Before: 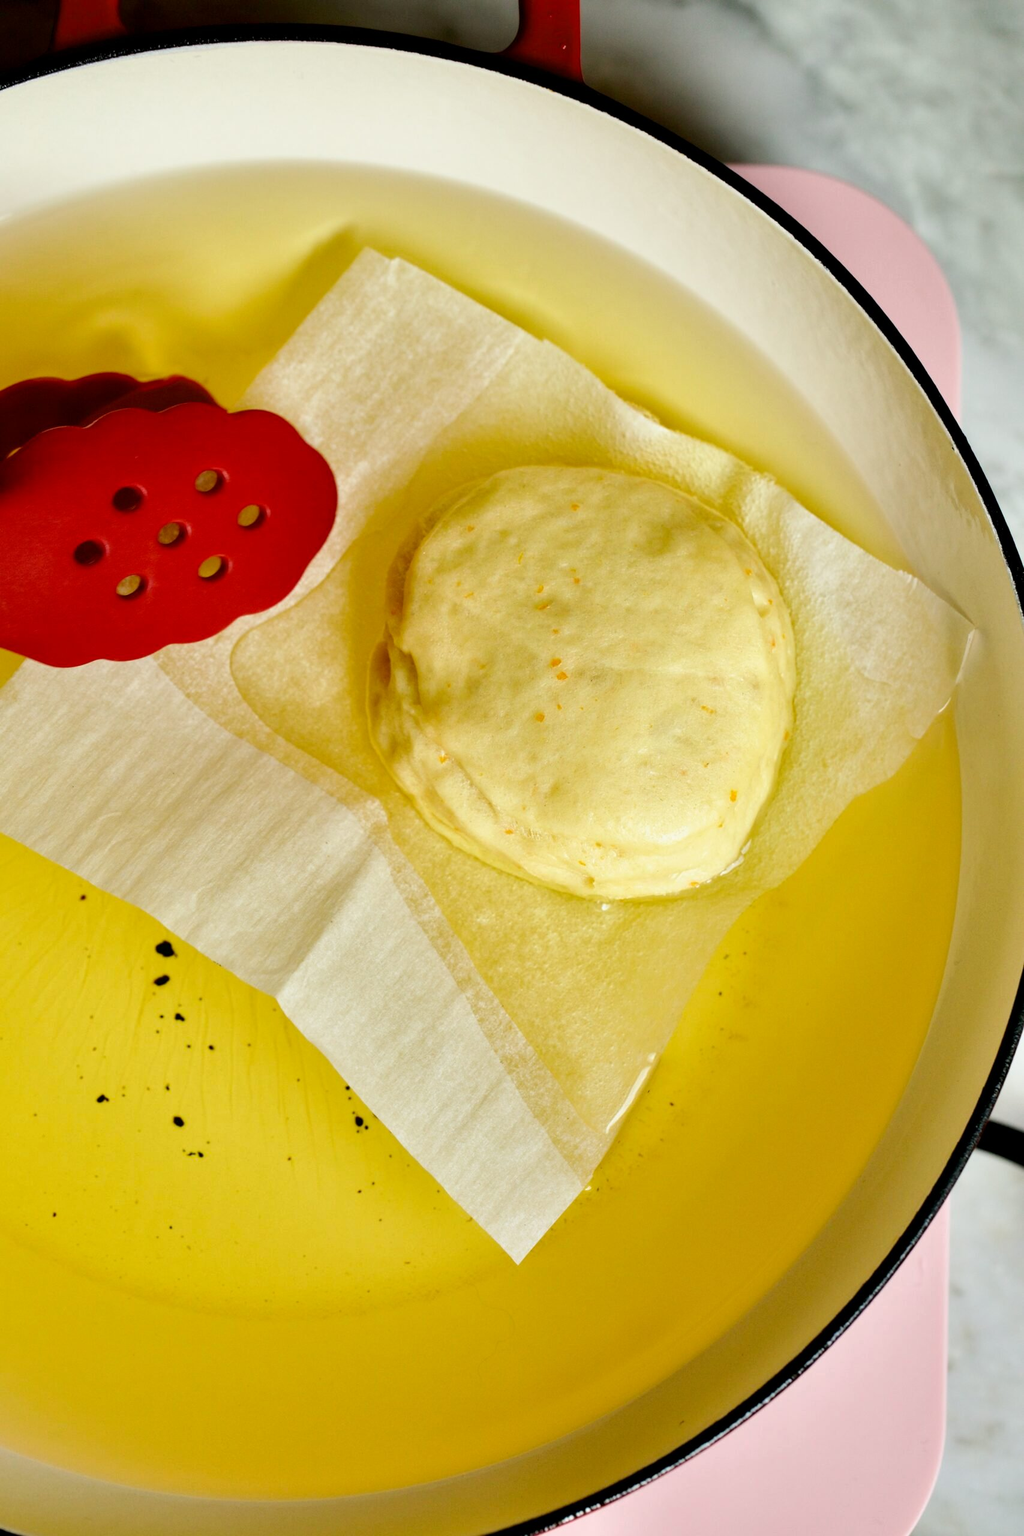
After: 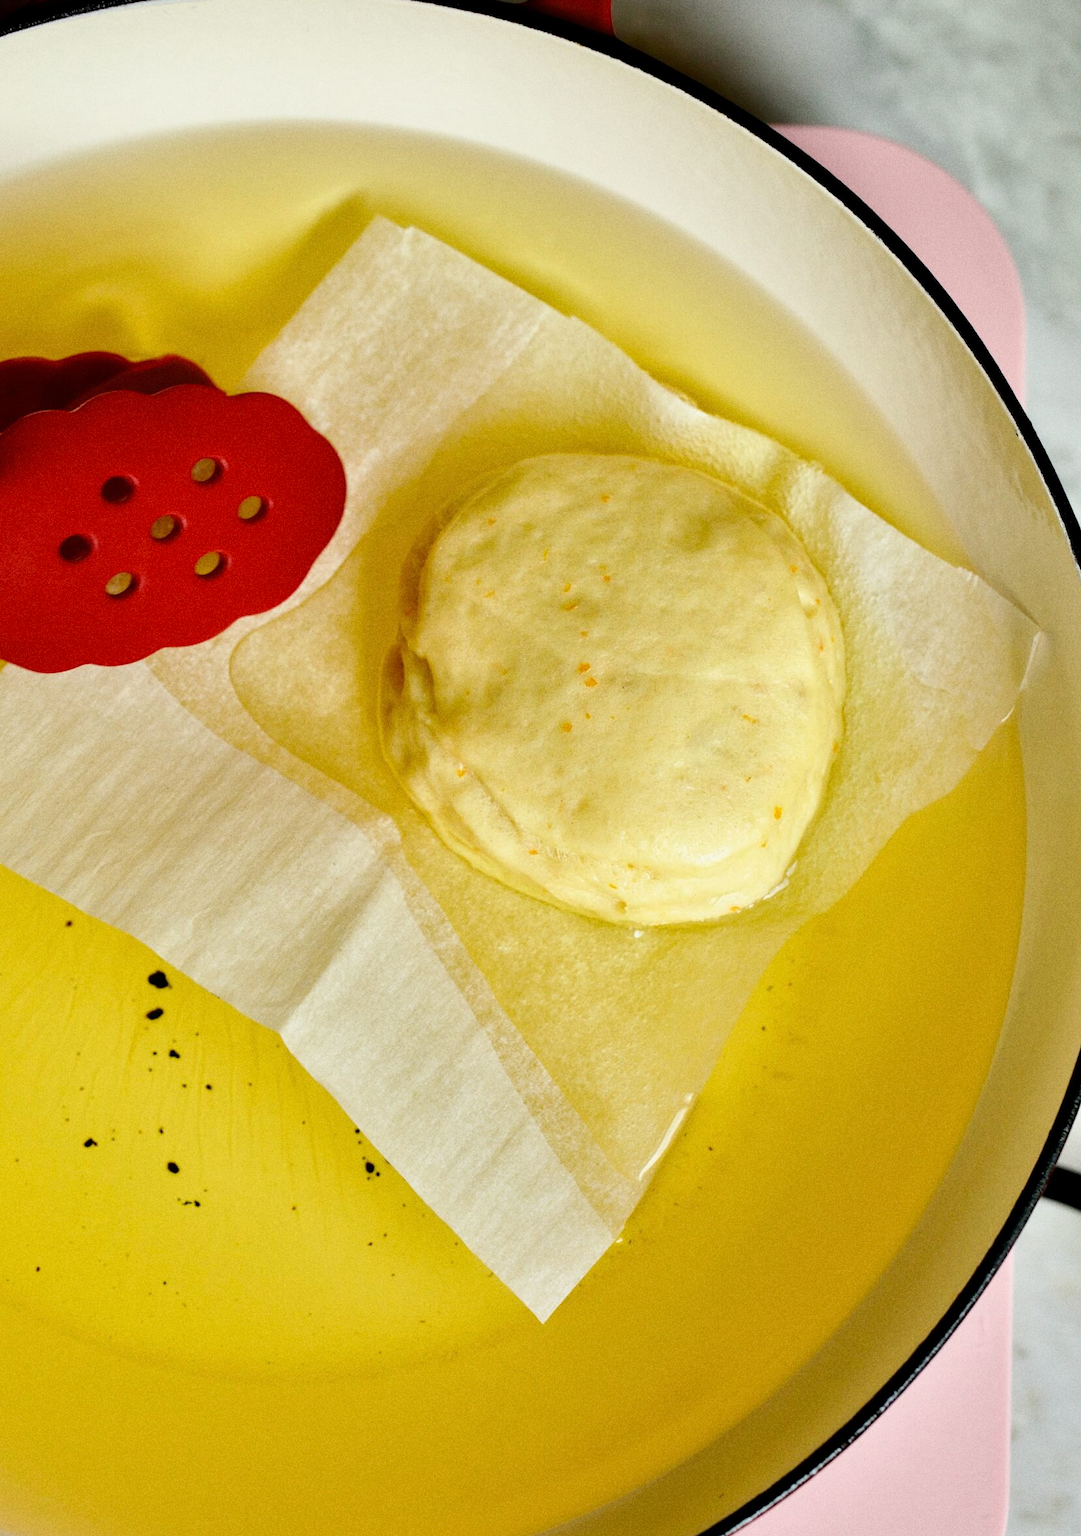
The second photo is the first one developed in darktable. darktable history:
tone equalizer: on, module defaults
crop: left 1.964%, top 3.251%, right 1.122%, bottom 4.933%
grain: on, module defaults
